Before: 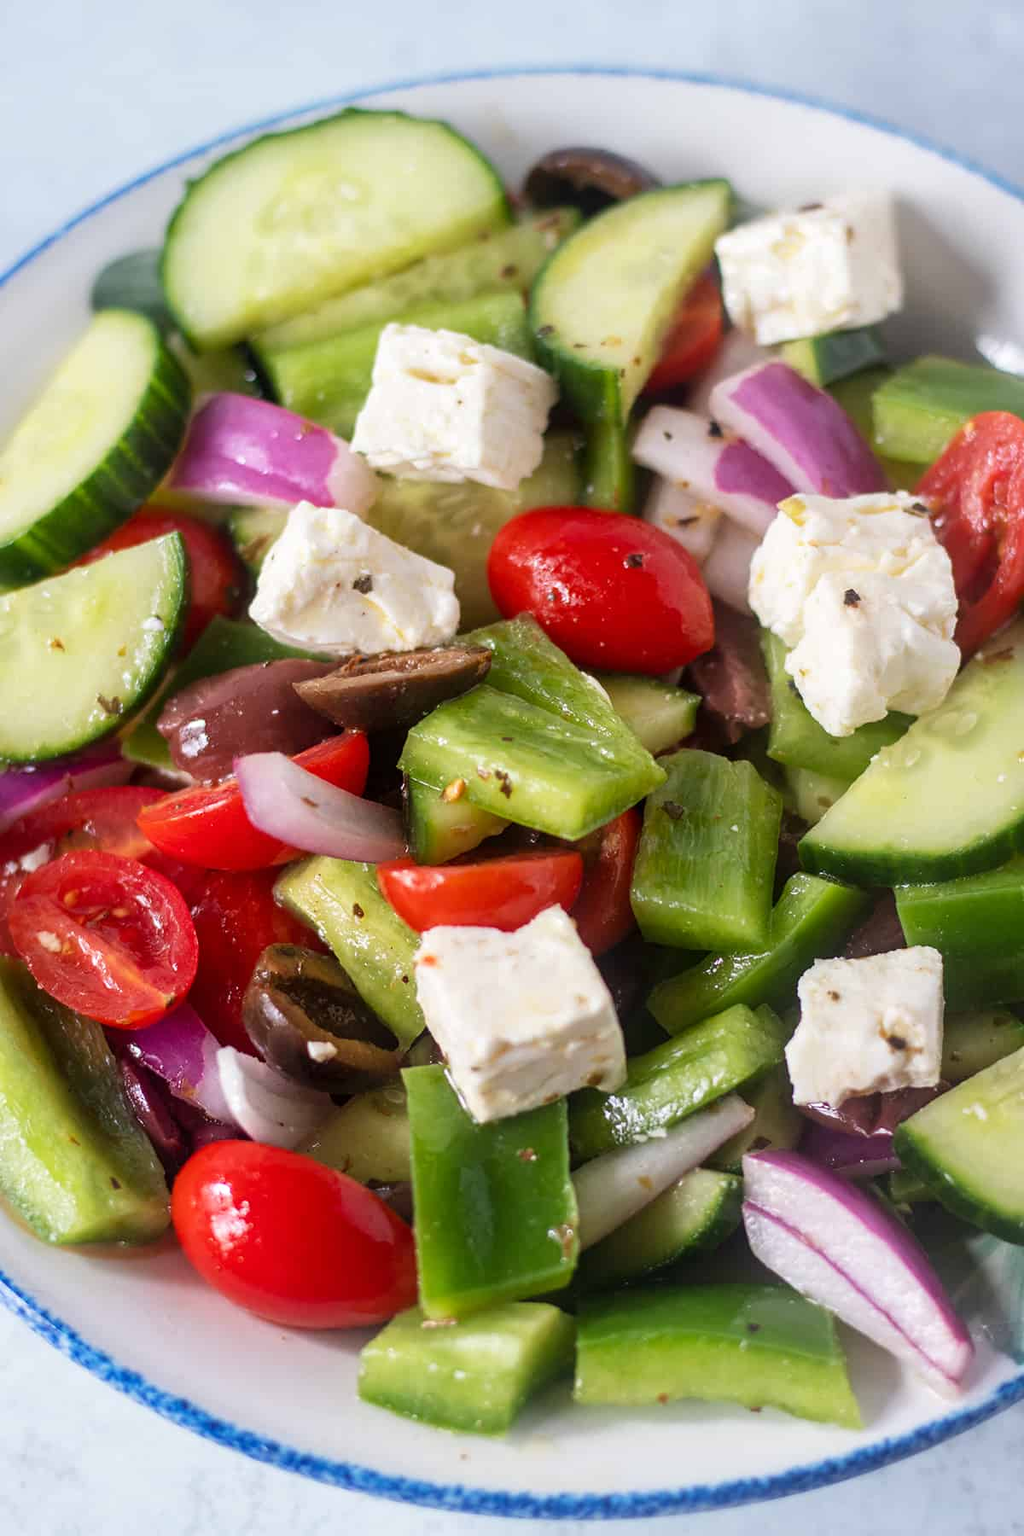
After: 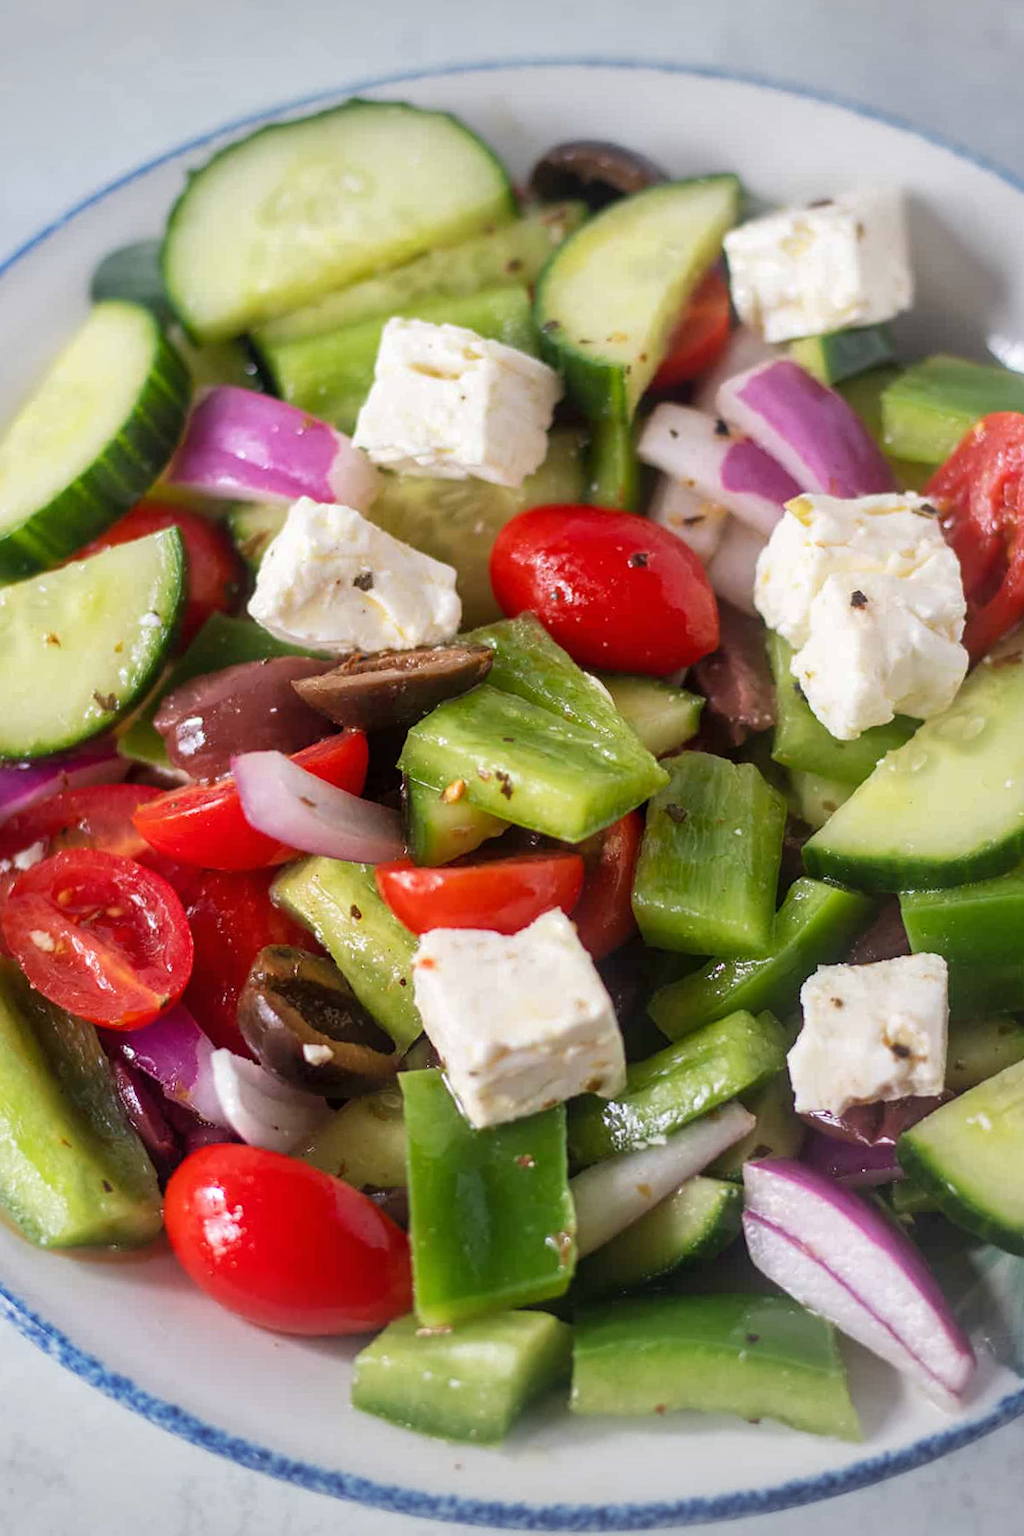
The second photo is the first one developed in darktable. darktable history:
crop and rotate: angle -0.5°
shadows and highlights: shadows 25, highlights -25
vignetting: fall-off start 100%, brightness -0.282, width/height ratio 1.31
